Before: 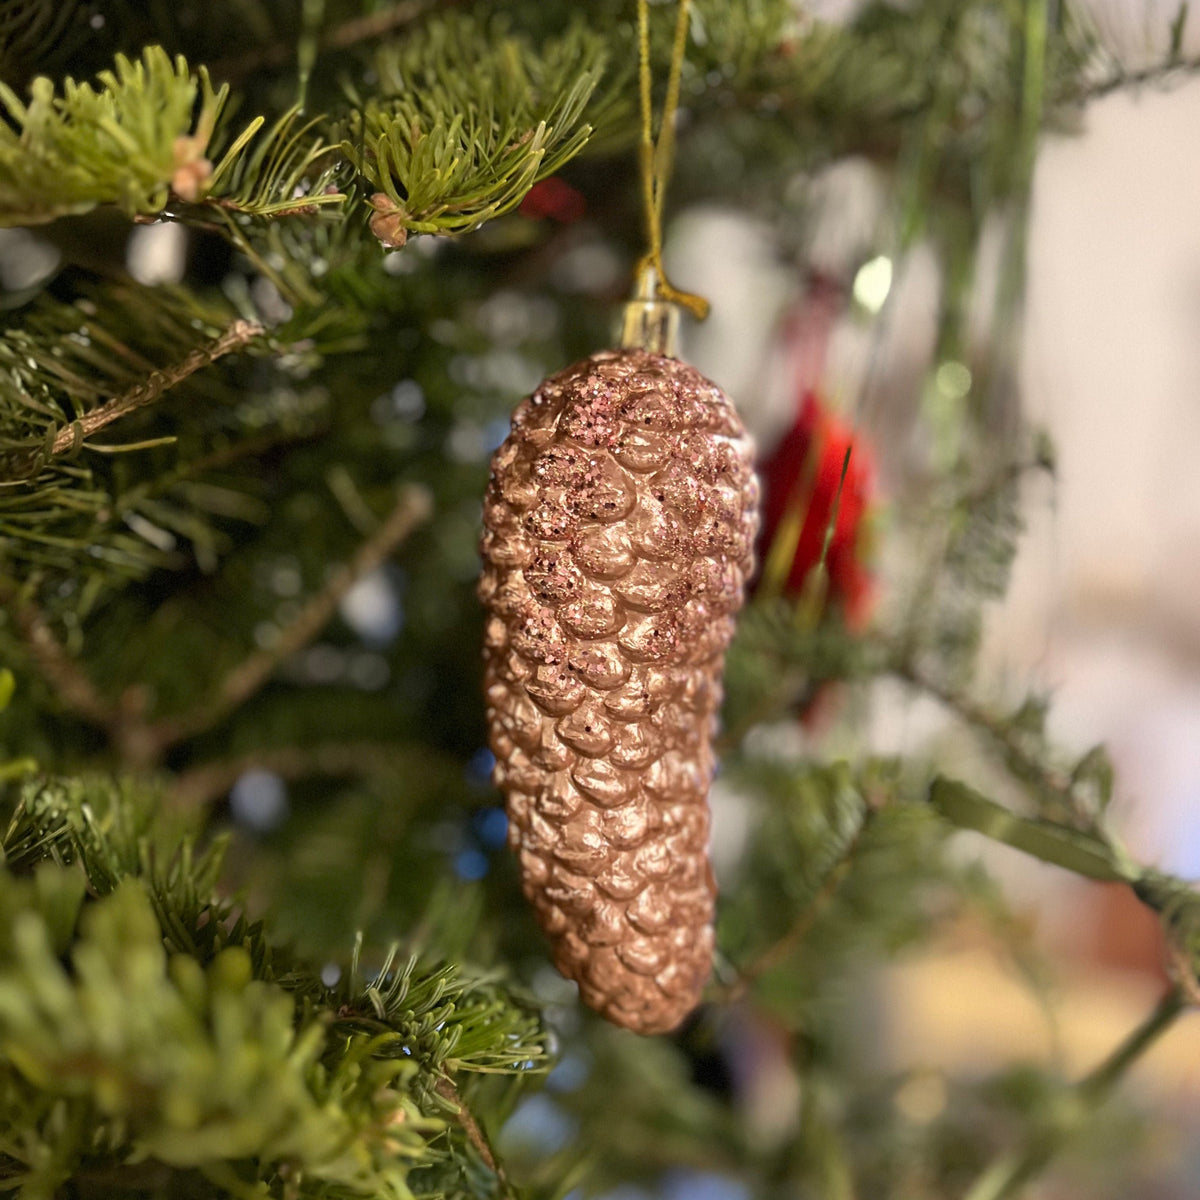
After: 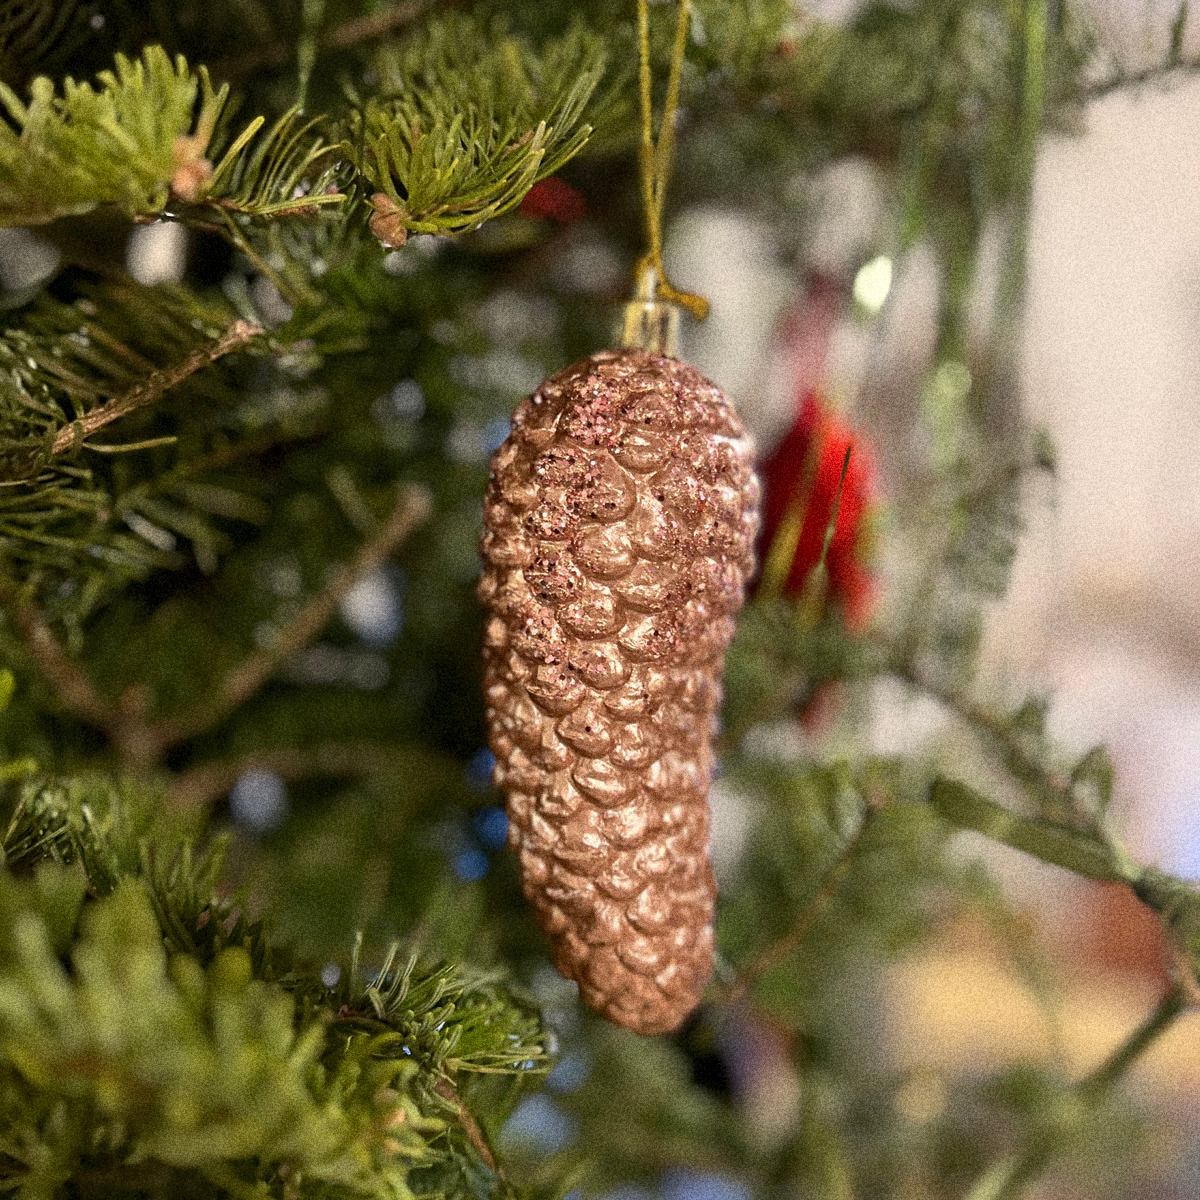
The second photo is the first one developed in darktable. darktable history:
exposure: black level correction 0.002, compensate highlight preservation false
grain: coarseness 14.49 ISO, strength 48.04%, mid-tones bias 35%
